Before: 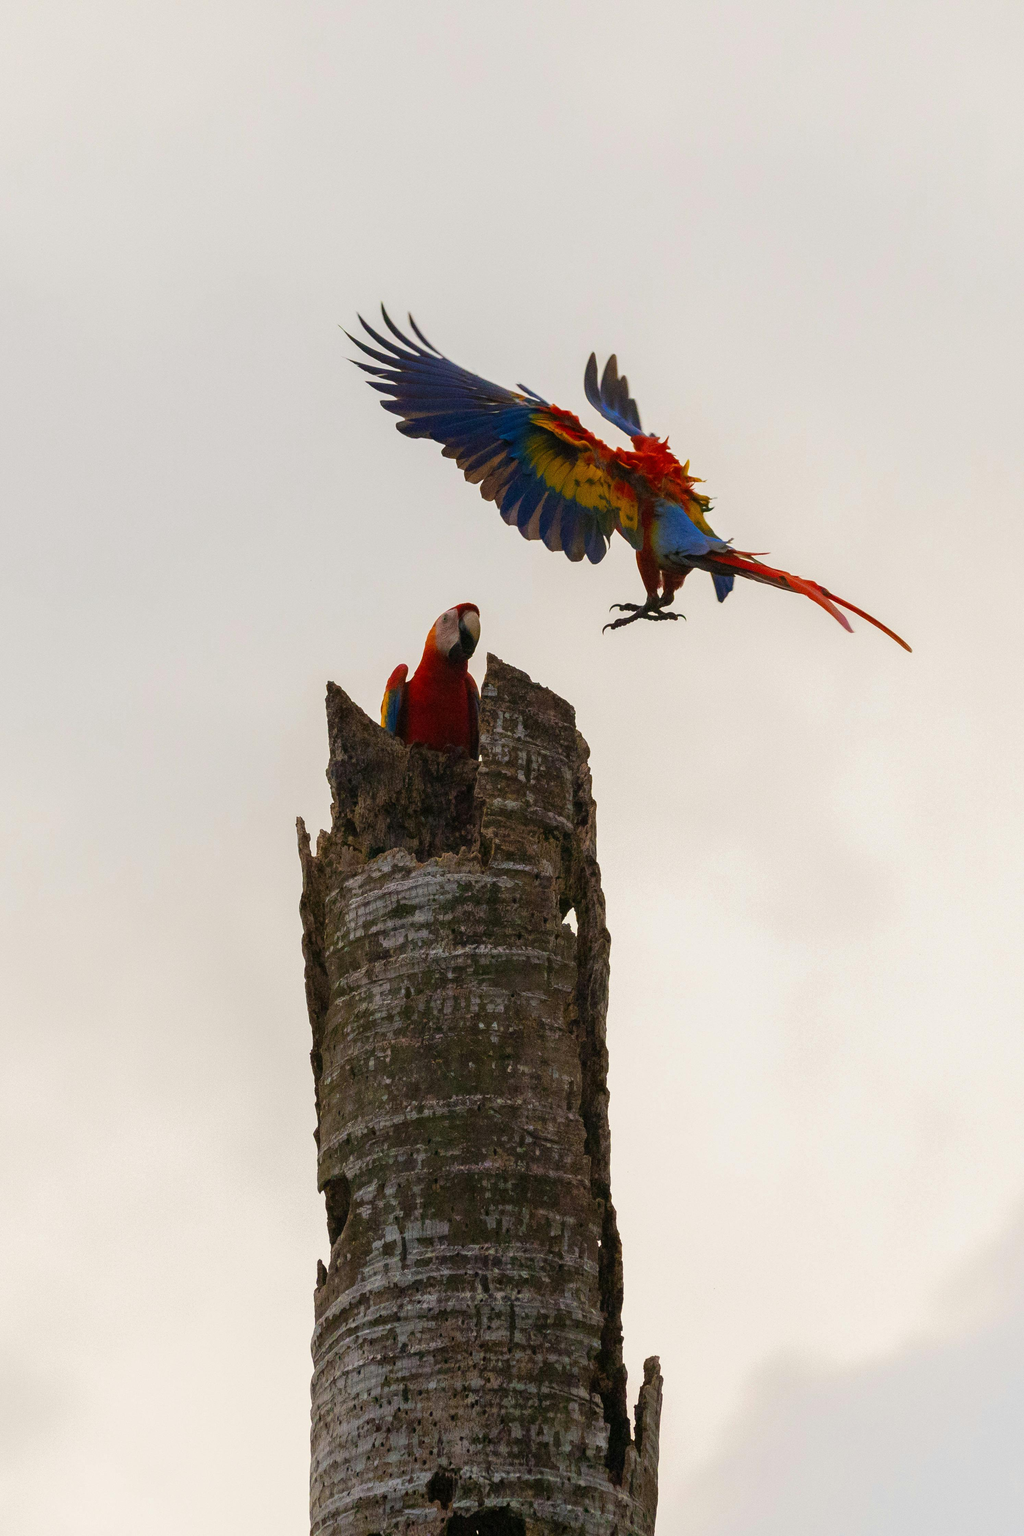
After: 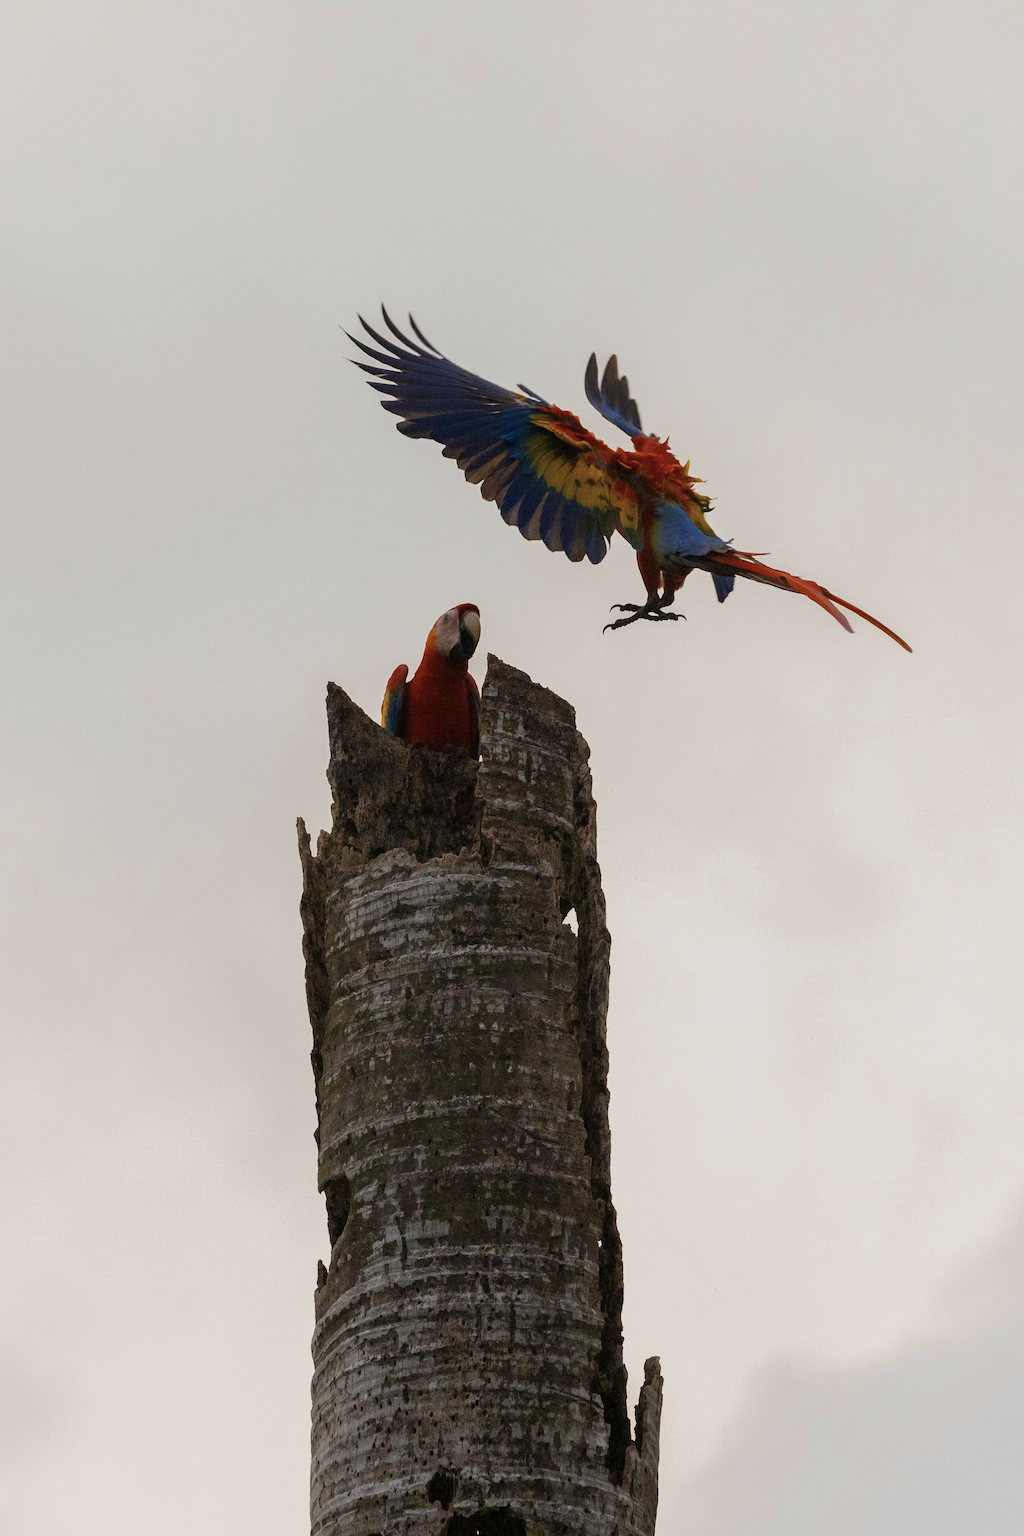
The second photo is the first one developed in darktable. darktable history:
exposure: exposure -0.242 EV, compensate highlight preservation false
contrast brightness saturation: contrast 0.06, brightness -0.01, saturation -0.23
